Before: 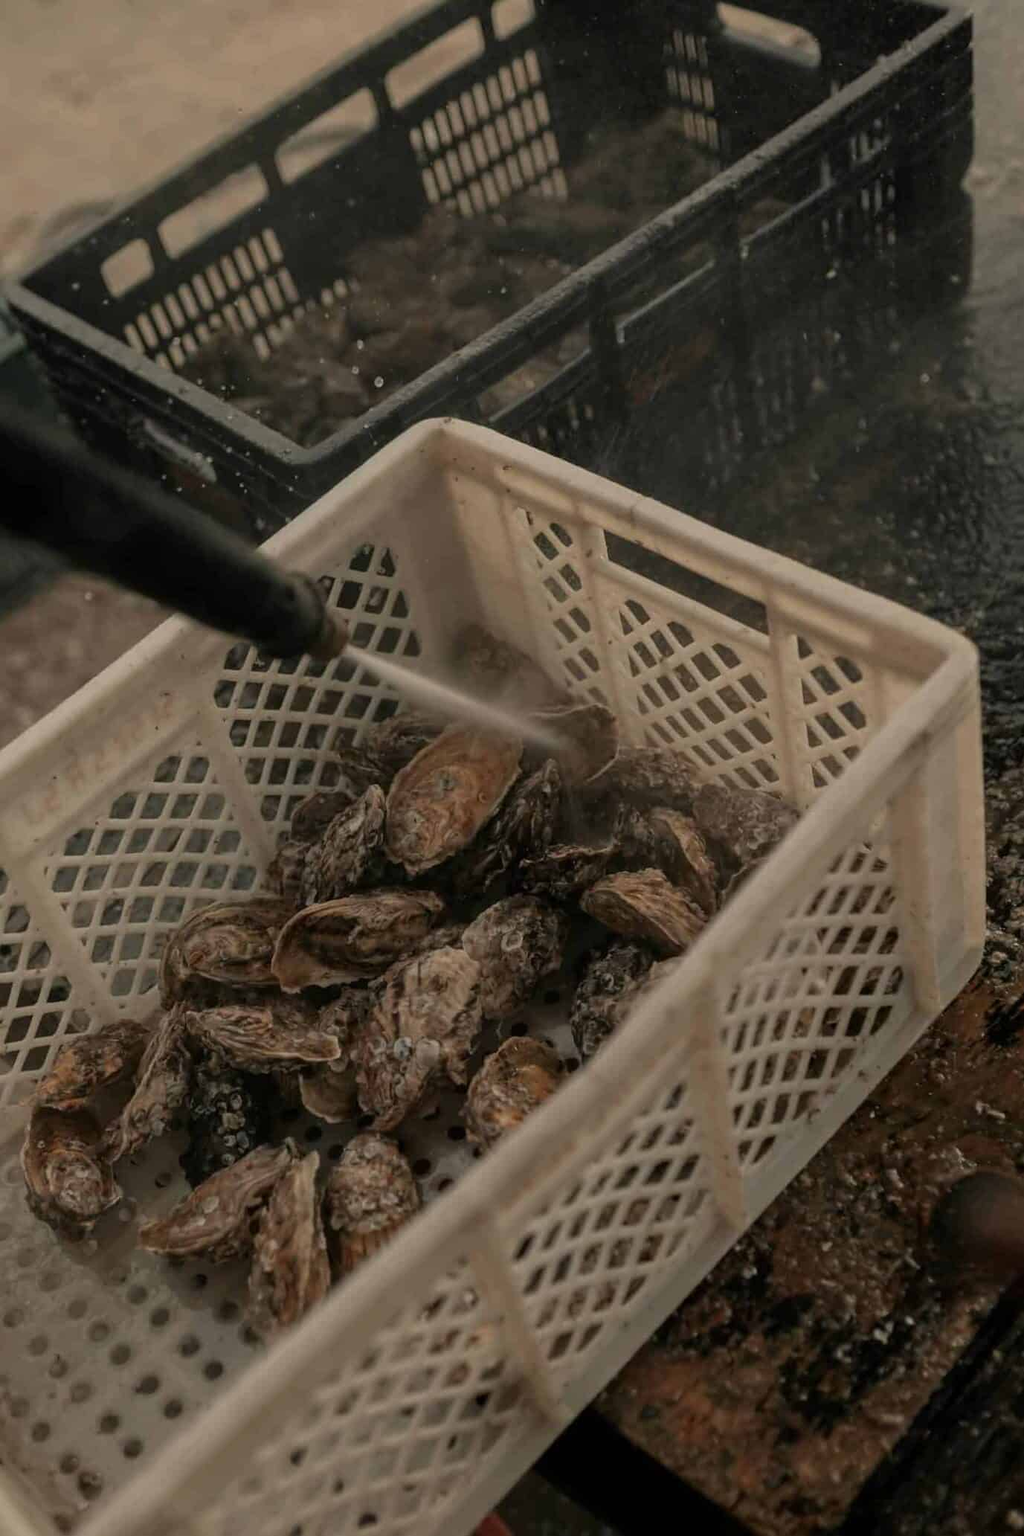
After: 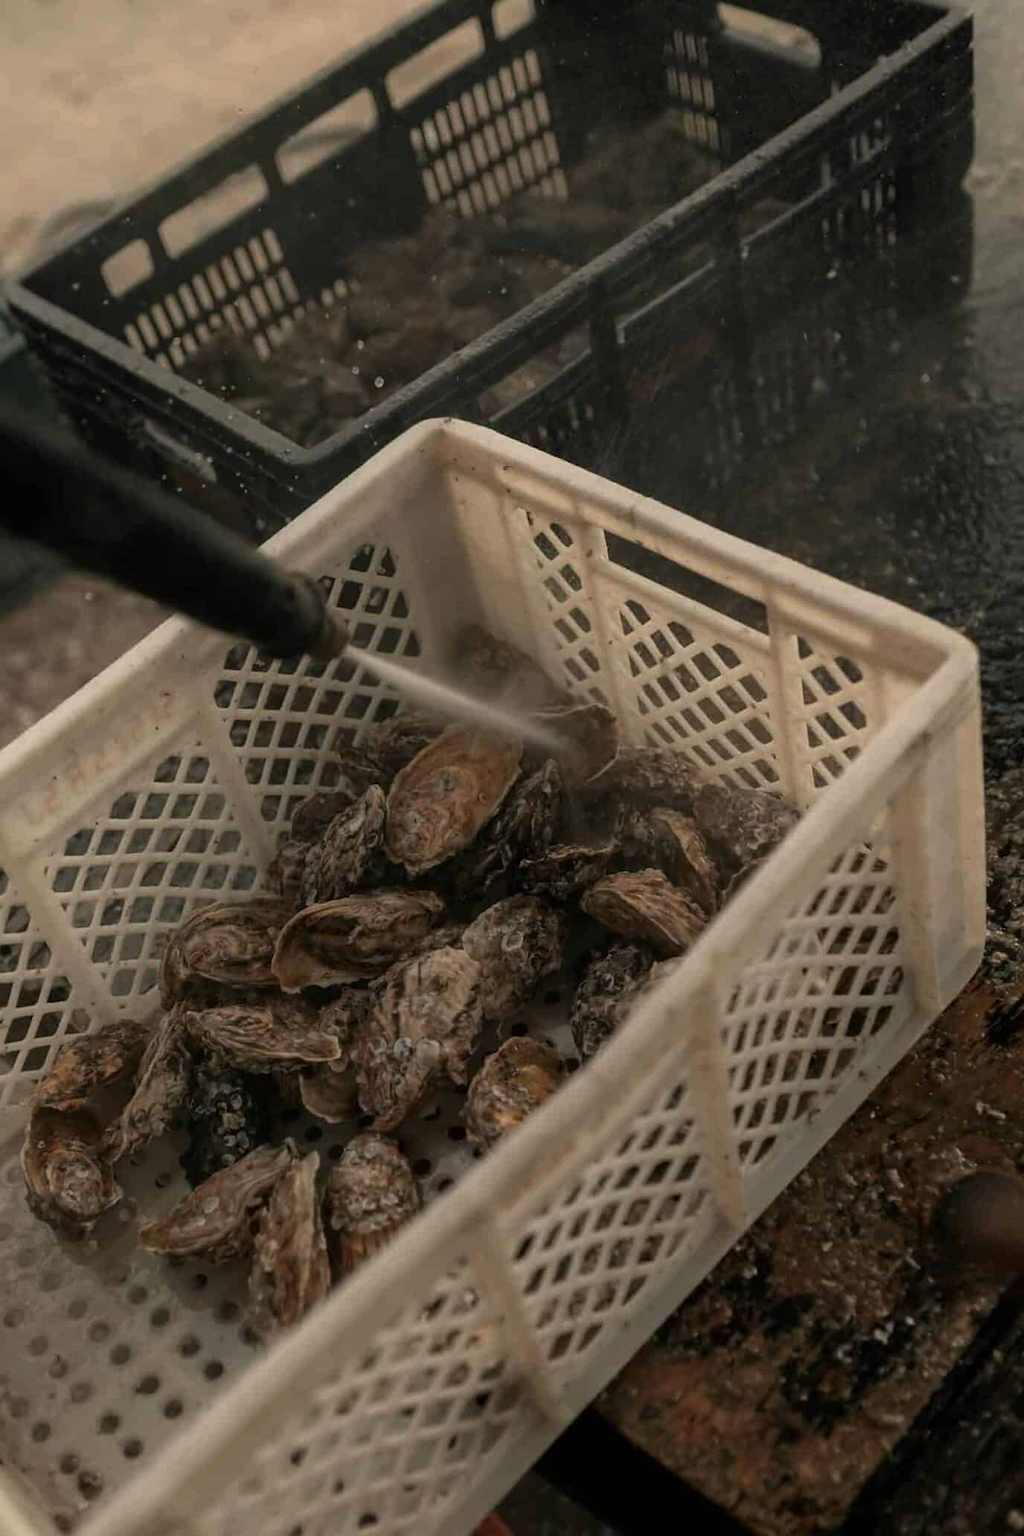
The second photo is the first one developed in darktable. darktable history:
tone equalizer: -8 EV 0.001 EV, -7 EV -0.003 EV, -6 EV 0.004 EV, -5 EV -0.047 EV, -4 EV -0.129 EV, -3 EV -0.153 EV, -2 EV 0.234 EV, -1 EV 0.703 EV, +0 EV 0.509 EV
